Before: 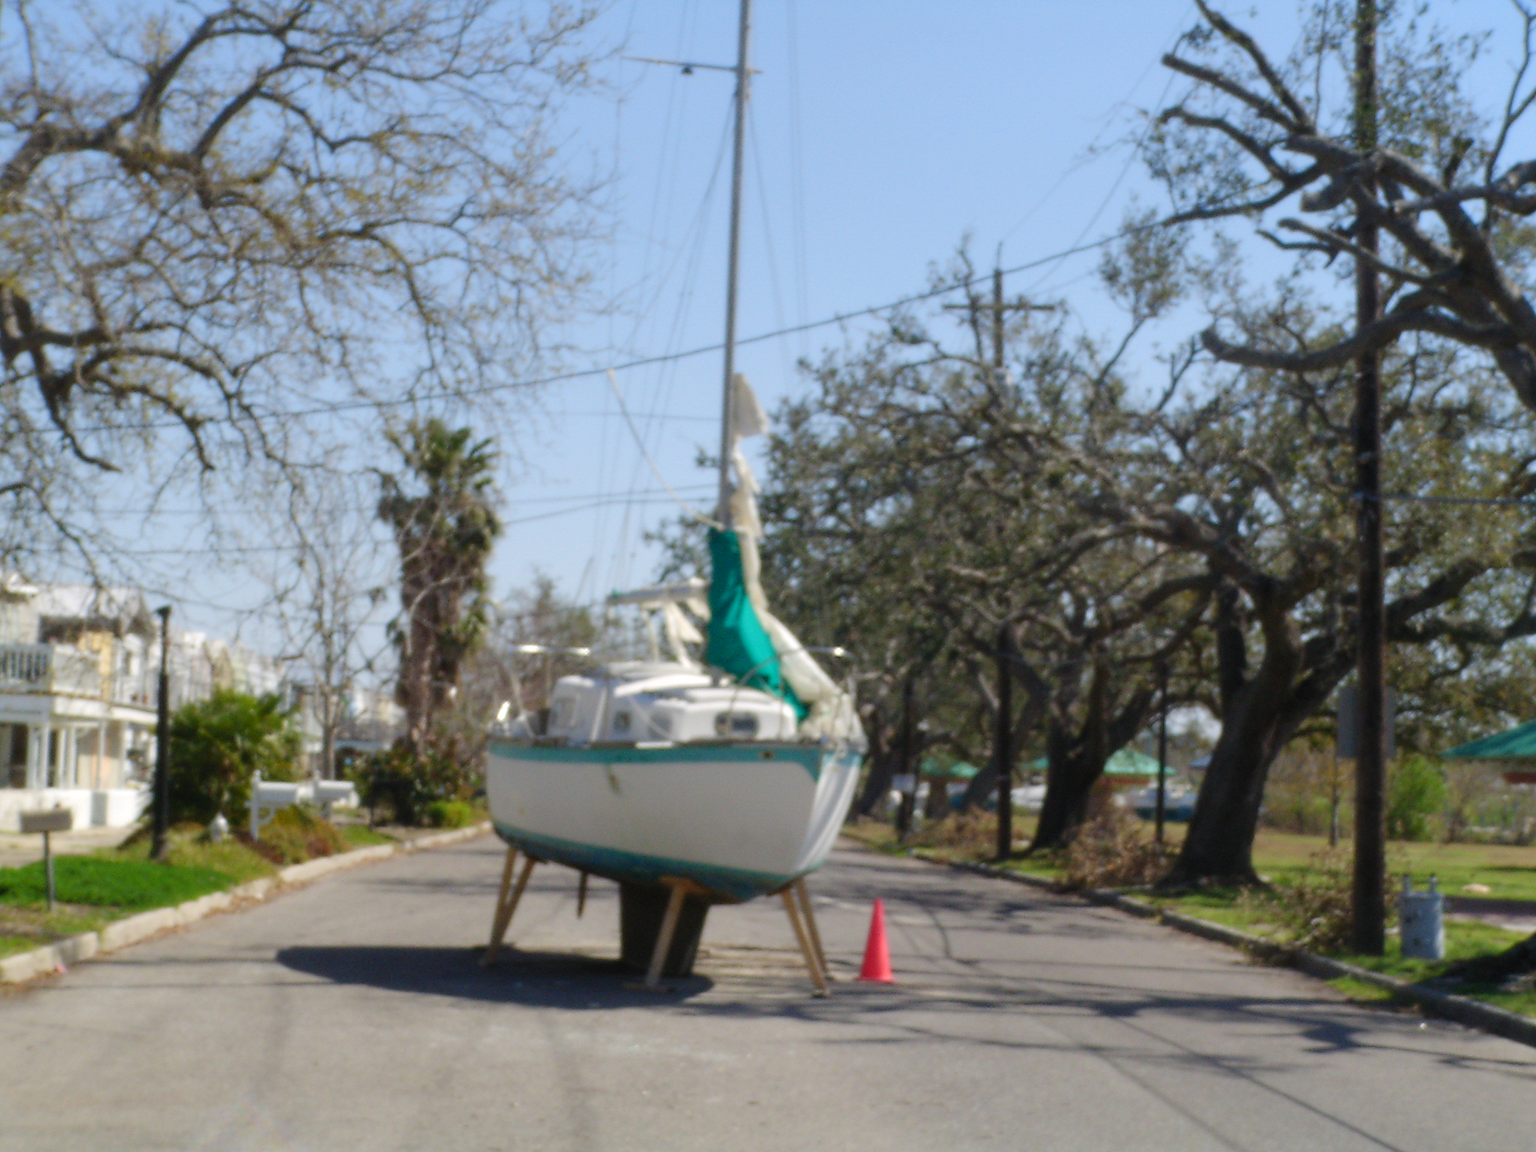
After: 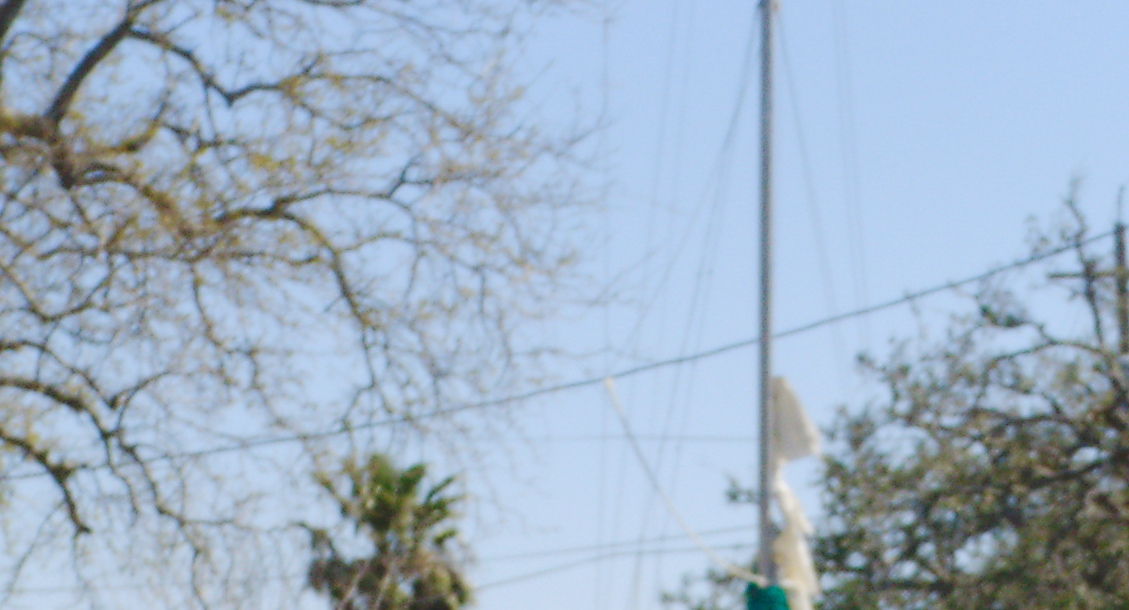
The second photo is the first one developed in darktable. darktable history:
crop: left 10.121%, top 10.631%, right 36.218%, bottom 51.526%
tone curve: curves: ch0 [(0, 0) (0.003, 0.068) (0.011, 0.079) (0.025, 0.092) (0.044, 0.107) (0.069, 0.121) (0.1, 0.134) (0.136, 0.16) (0.177, 0.198) (0.224, 0.242) (0.277, 0.312) (0.335, 0.384) (0.399, 0.461) (0.468, 0.539) (0.543, 0.622) (0.623, 0.691) (0.709, 0.763) (0.801, 0.833) (0.898, 0.909) (1, 1)], preserve colors none
velvia: strength 17%
rotate and perspective: rotation -2.22°, lens shift (horizontal) -0.022, automatic cropping off
